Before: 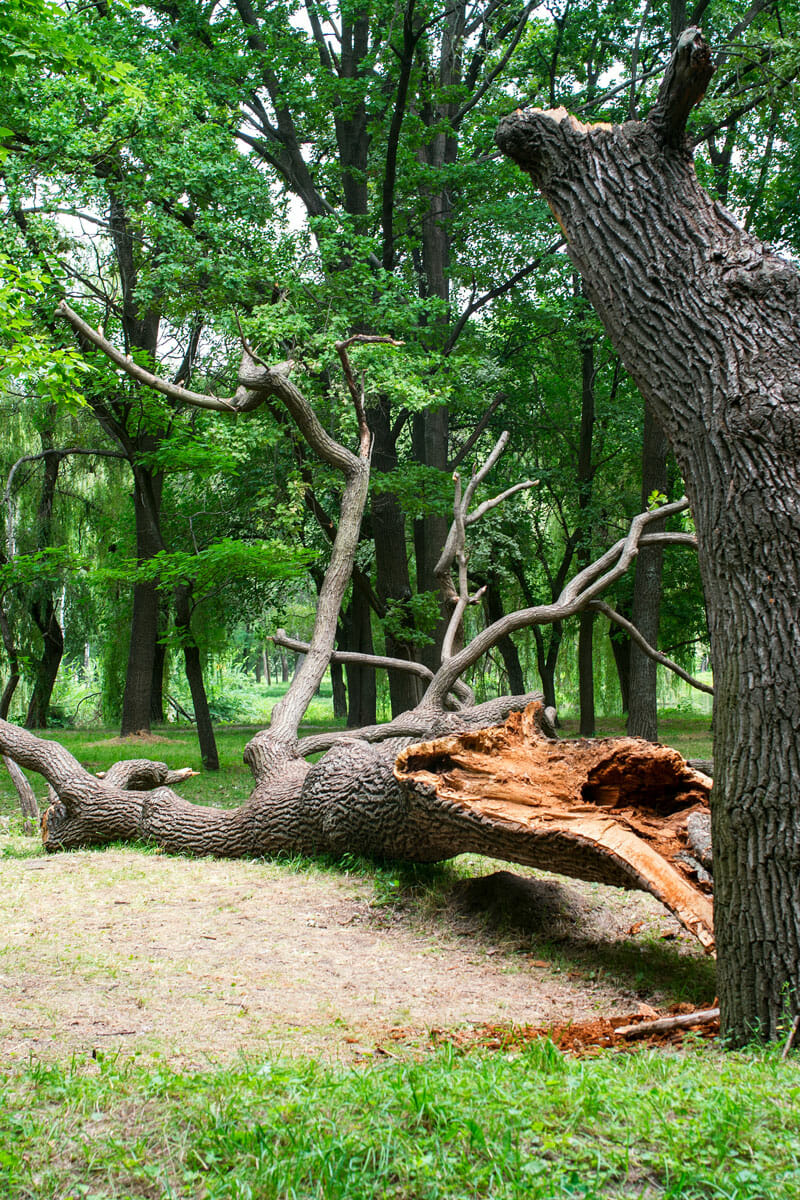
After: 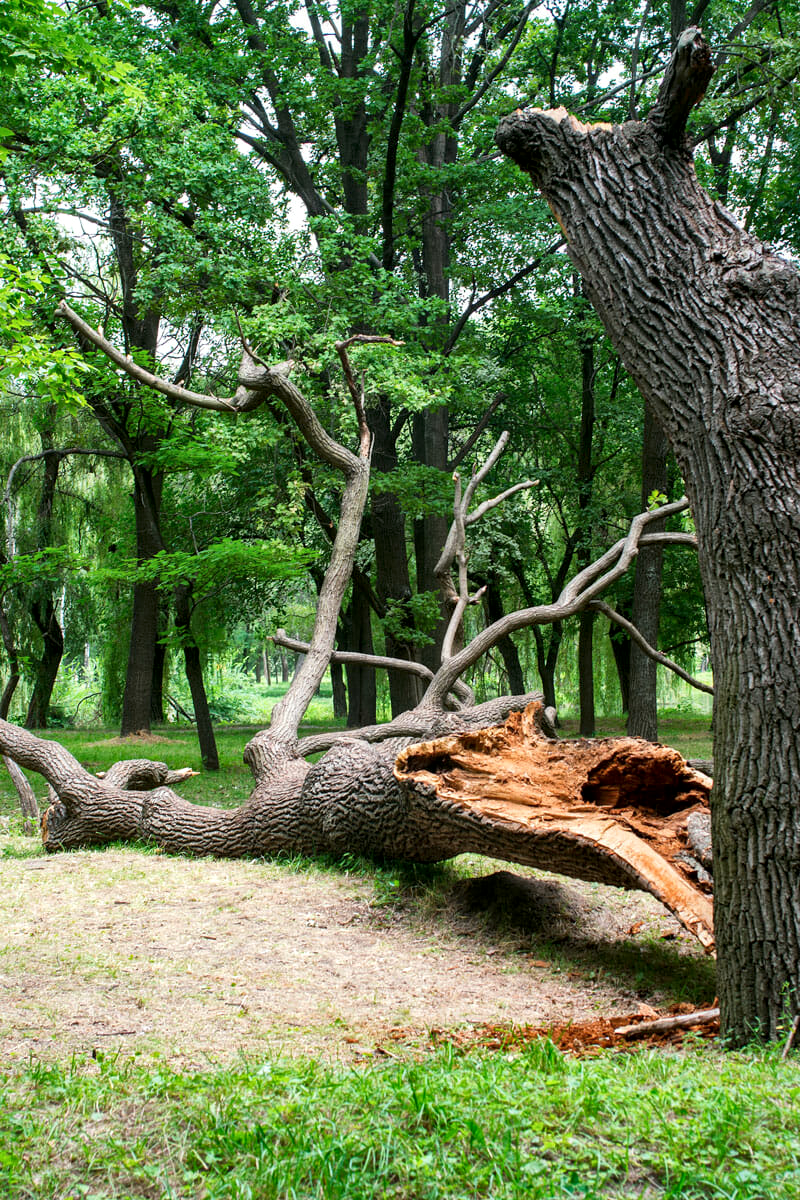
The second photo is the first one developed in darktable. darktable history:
local contrast: mode bilateral grid, contrast 20, coarseness 50, detail 140%, midtone range 0.2
white balance: emerald 1
rotate and perspective: automatic cropping original format, crop left 0, crop top 0
